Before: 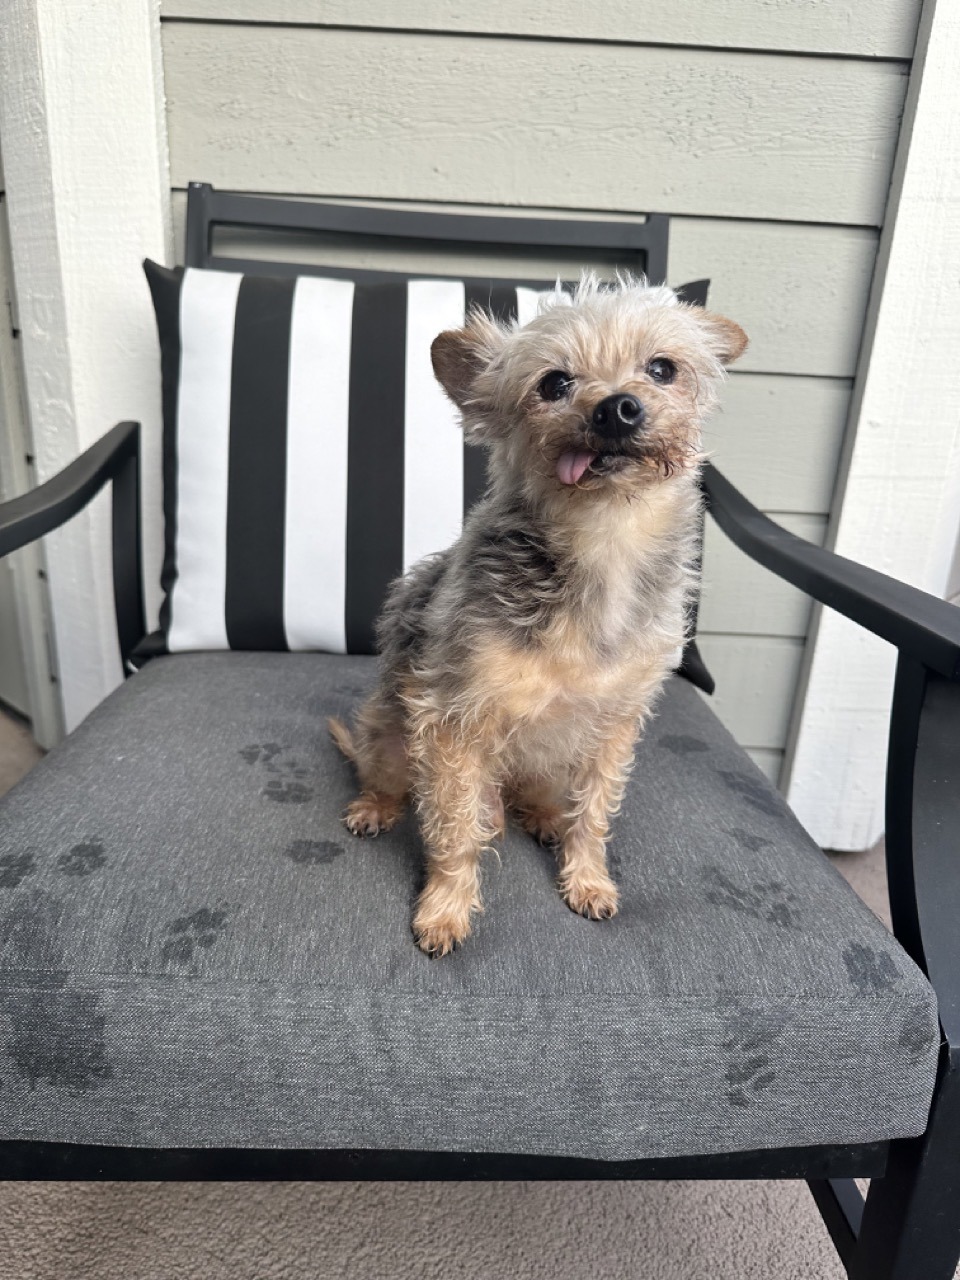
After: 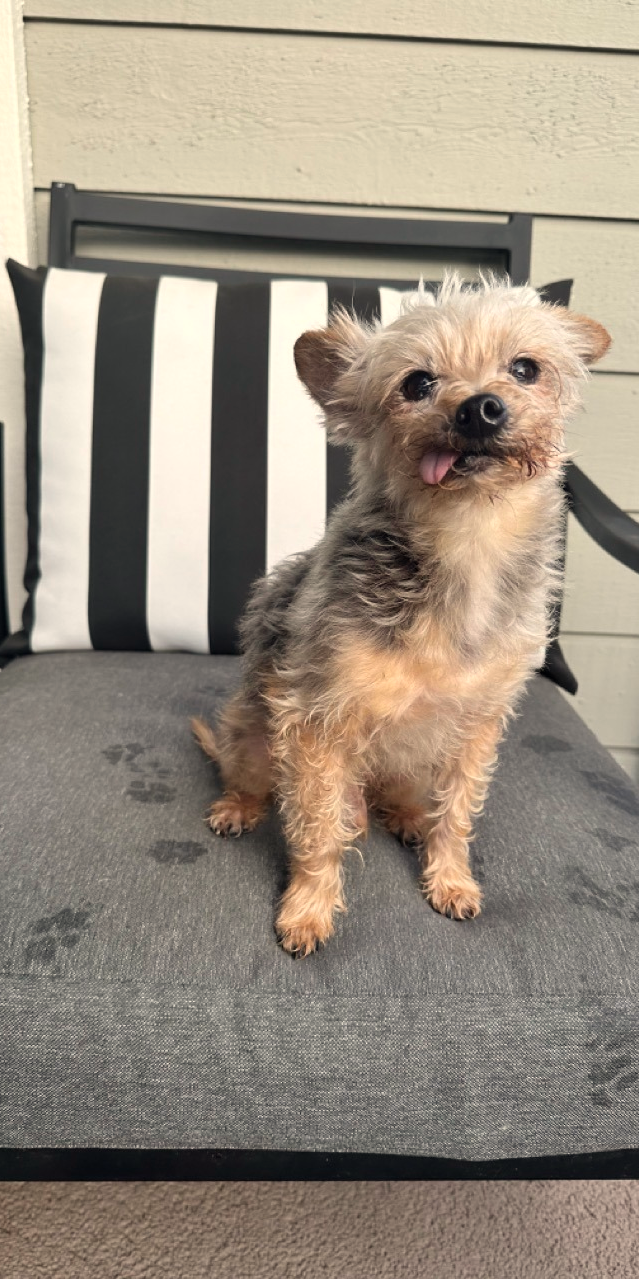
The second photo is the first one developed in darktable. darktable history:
crop and rotate: left 14.292%, right 19.041%
white balance: red 1.045, blue 0.932
